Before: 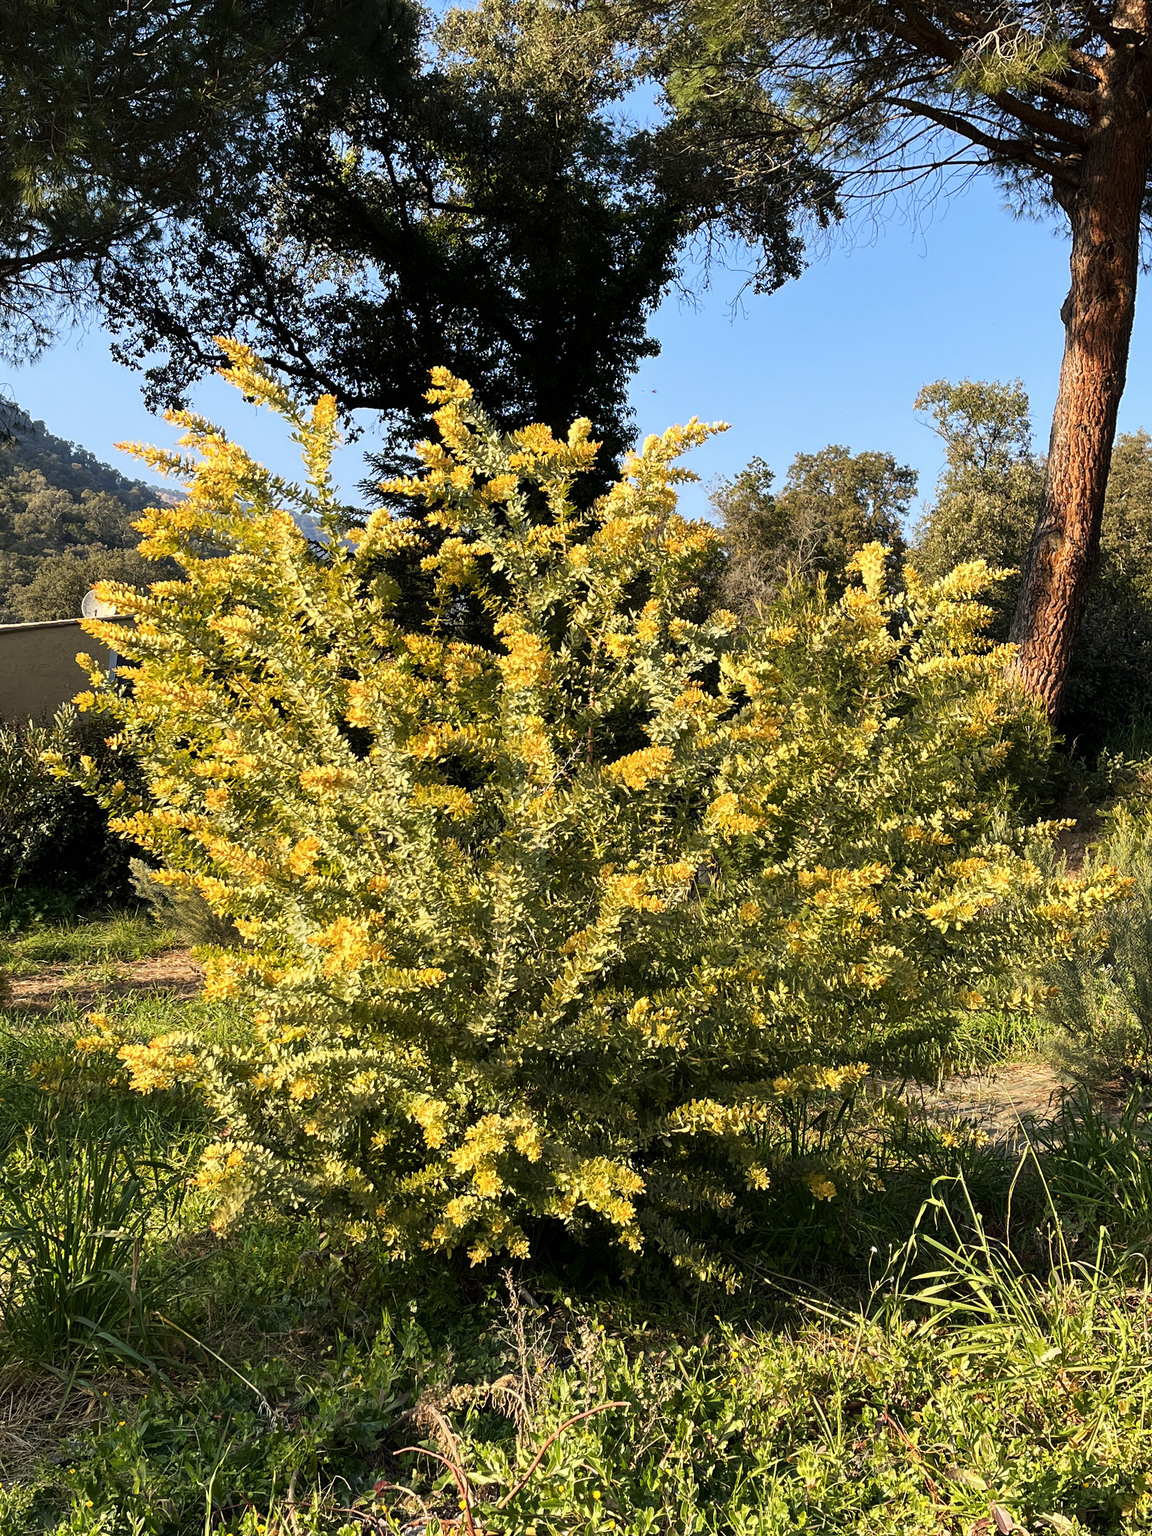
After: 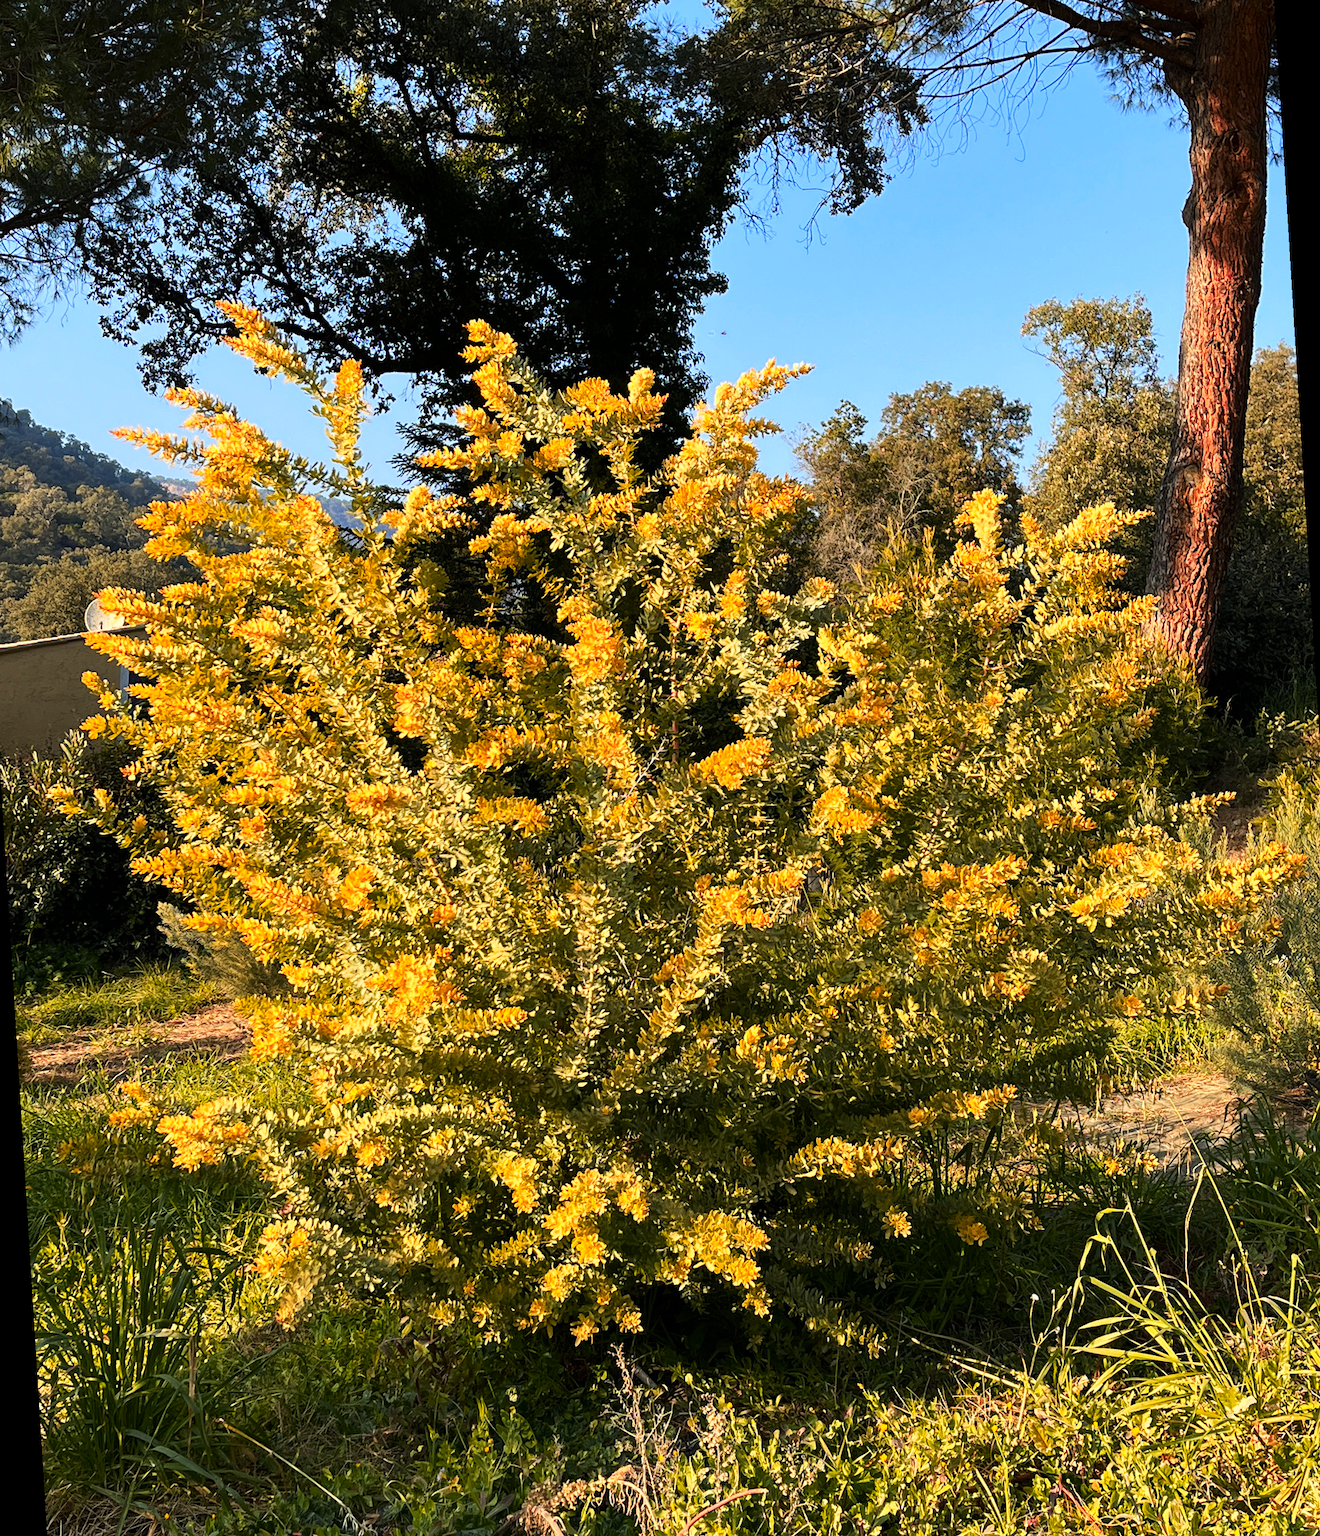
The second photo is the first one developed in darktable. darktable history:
color zones: curves: ch1 [(0.309, 0.524) (0.41, 0.329) (0.508, 0.509)]; ch2 [(0.25, 0.457) (0.75, 0.5)]
rotate and perspective: rotation -3.52°, crop left 0.036, crop right 0.964, crop top 0.081, crop bottom 0.919
contrast brightness saturation: contrast 0.08, saturation 0.2
